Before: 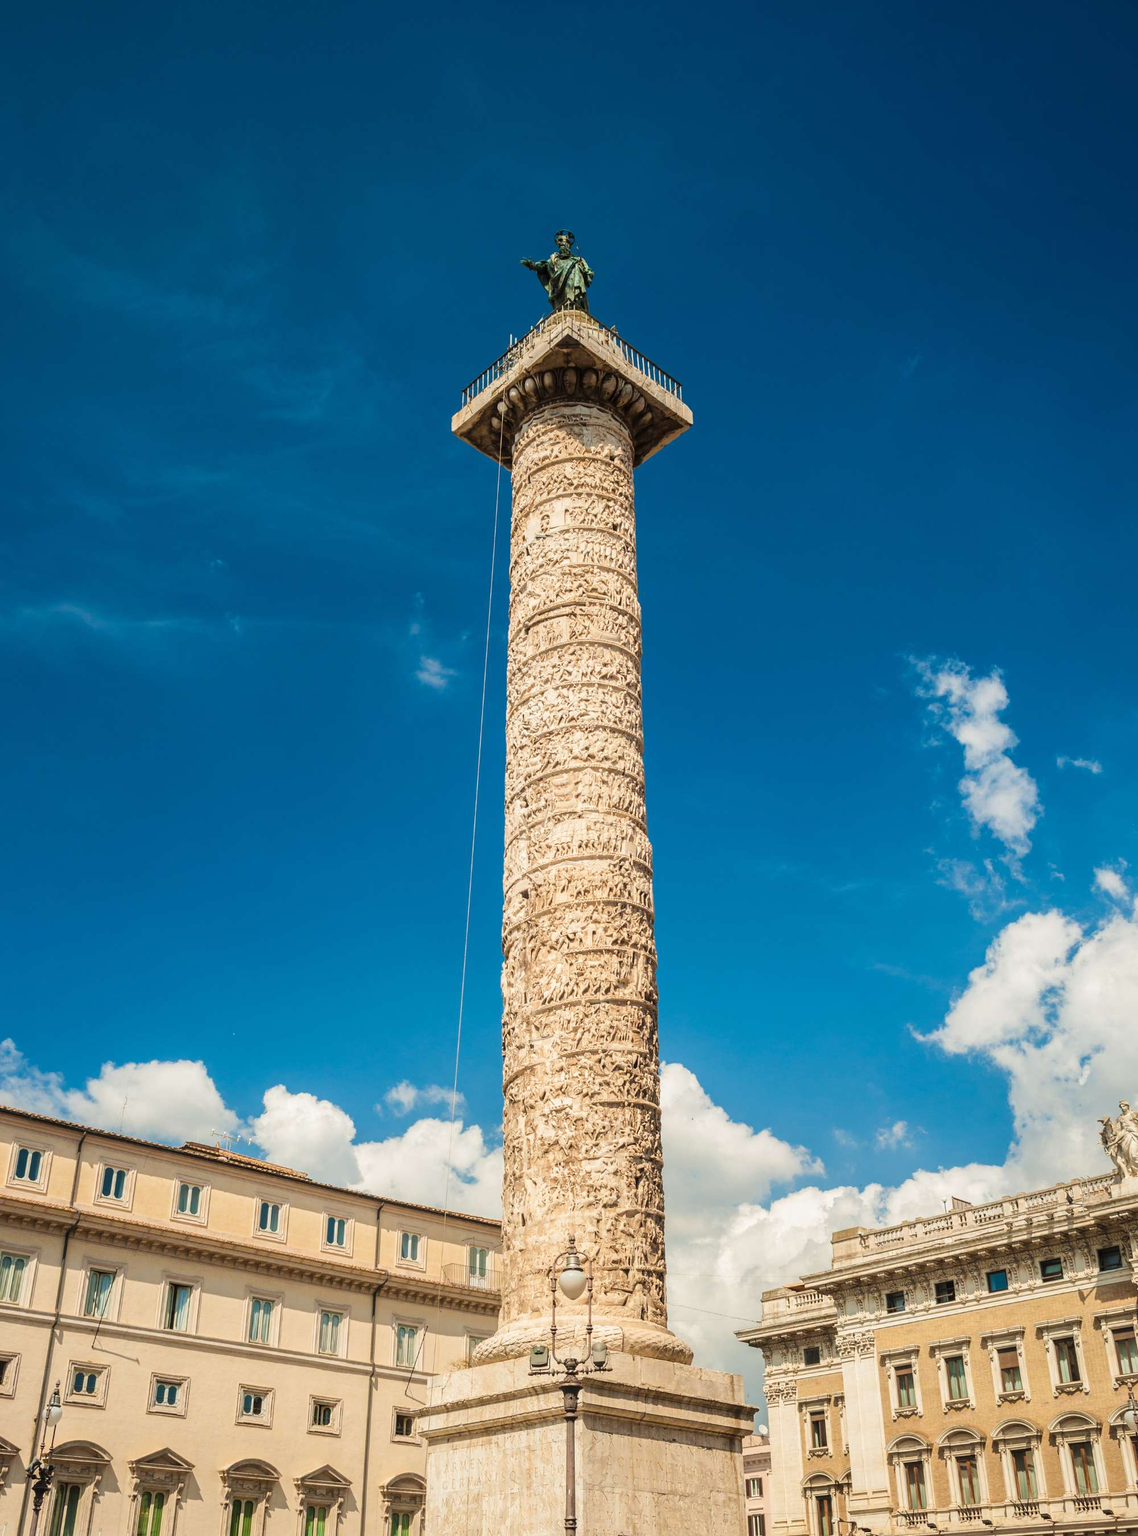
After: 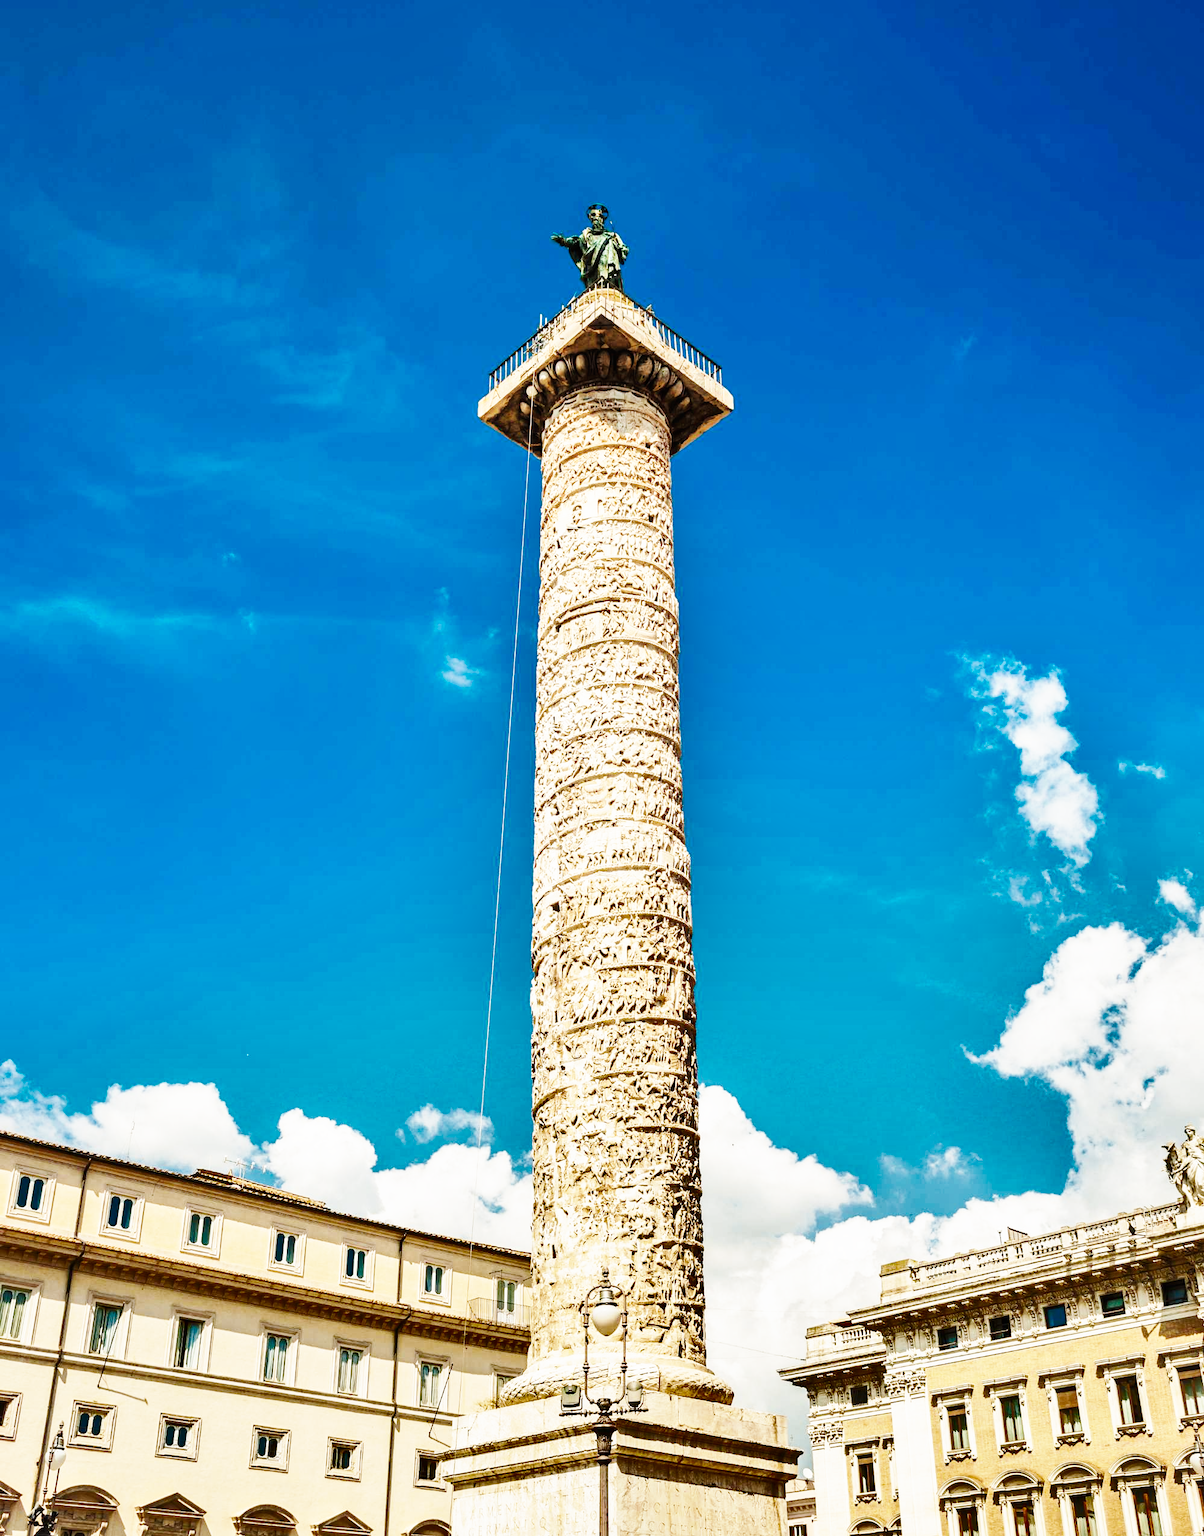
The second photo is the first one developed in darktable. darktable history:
base curve: curves: ch0 [(0, 0) (0.007, 0.004) (0.027, 0.03) (0.046, 0.07) (0.207, 0.54) (0.442, 0.872) (0.673, 0.972) (1, 1)], preserve colors none
crop and rotate: top 2.479%, bottom 3.018%
shadows and highlights: radius 108.52, shadows 44.07, highlights -67.8, low approximation 0.01, soften with gaussian
